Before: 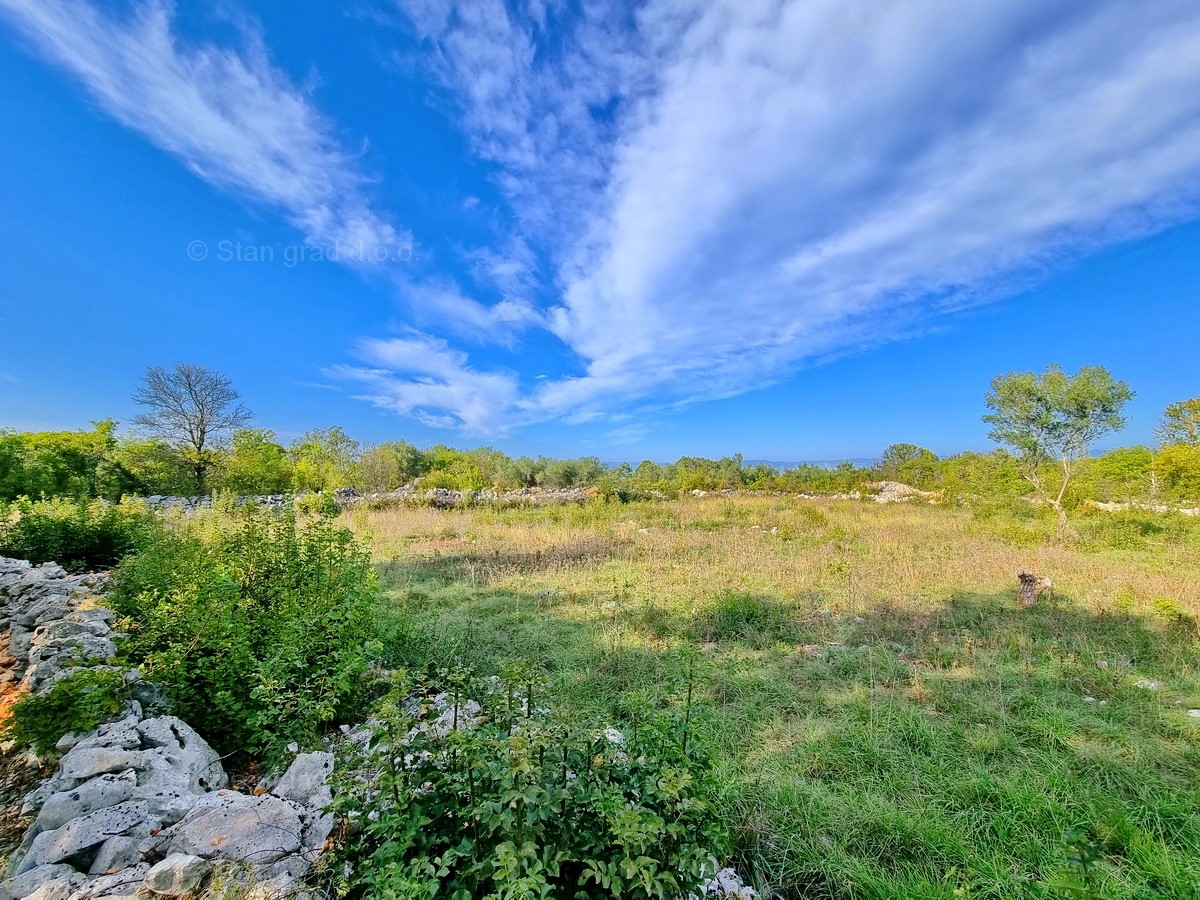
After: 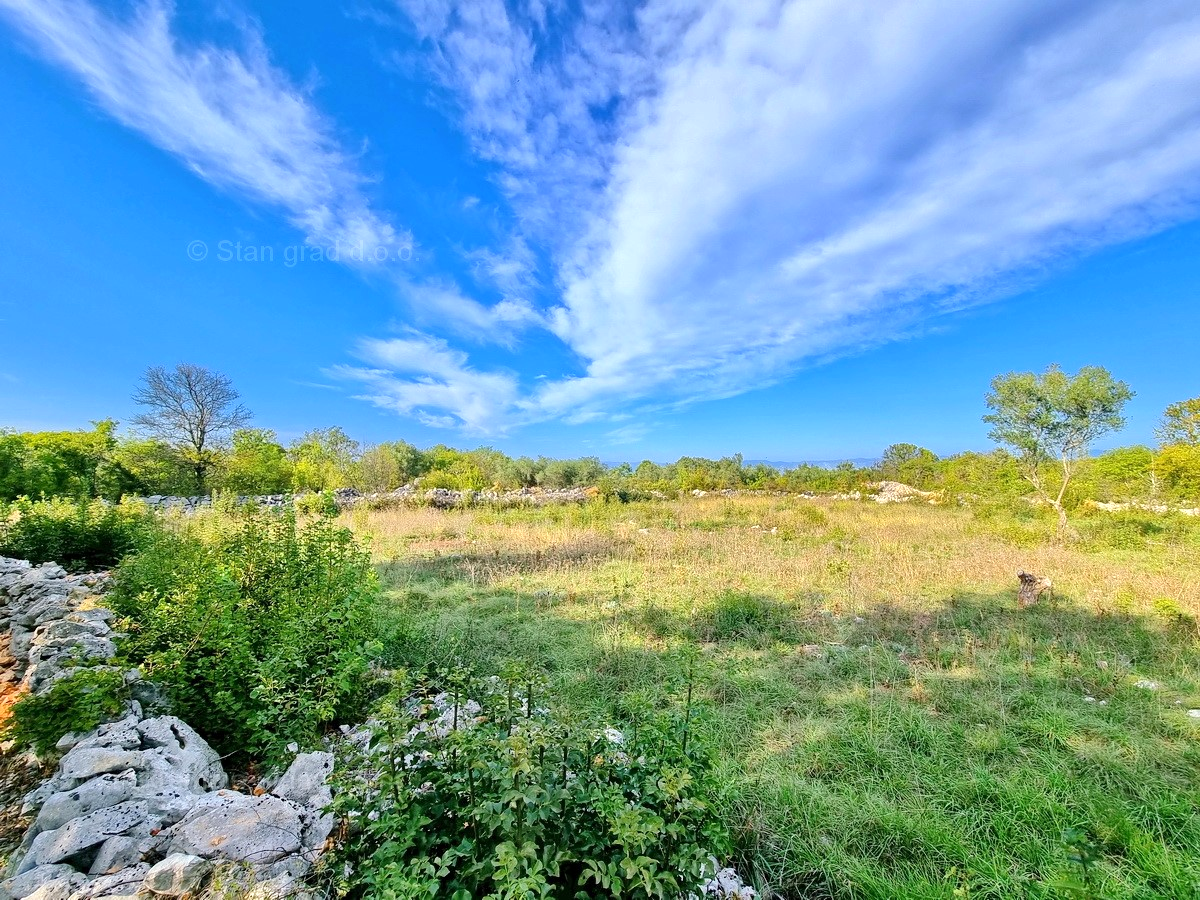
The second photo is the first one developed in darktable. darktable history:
exposure: exposure 0.36 EV, compensate highlight preservation false
